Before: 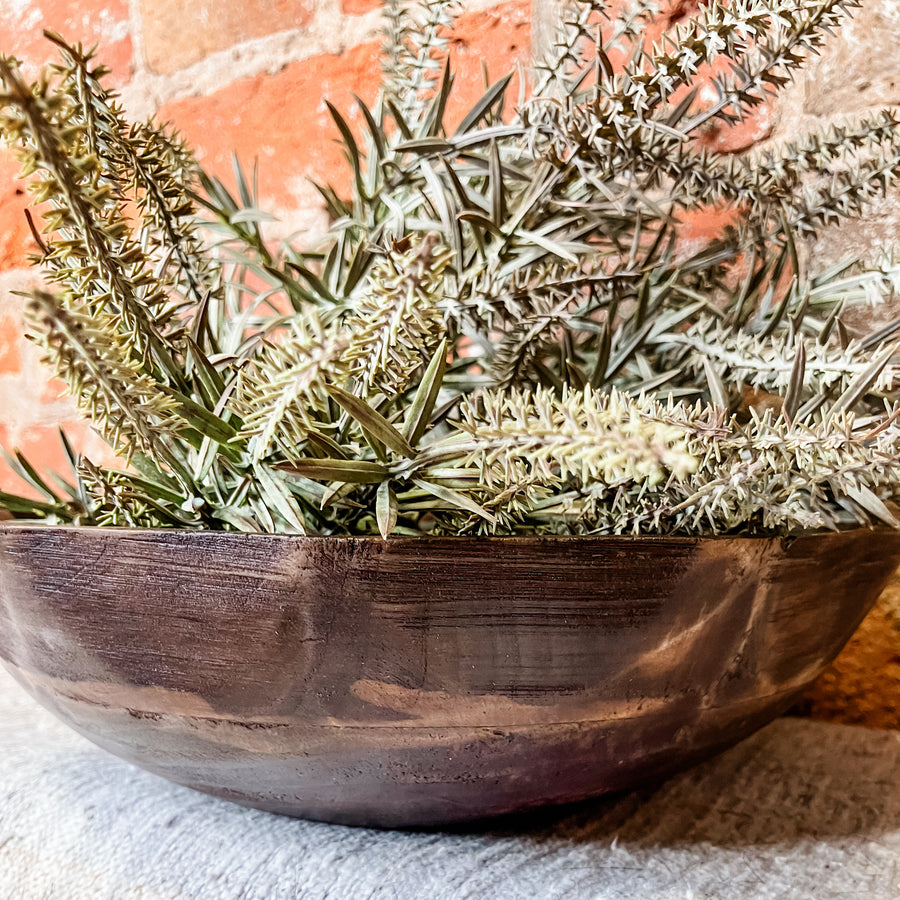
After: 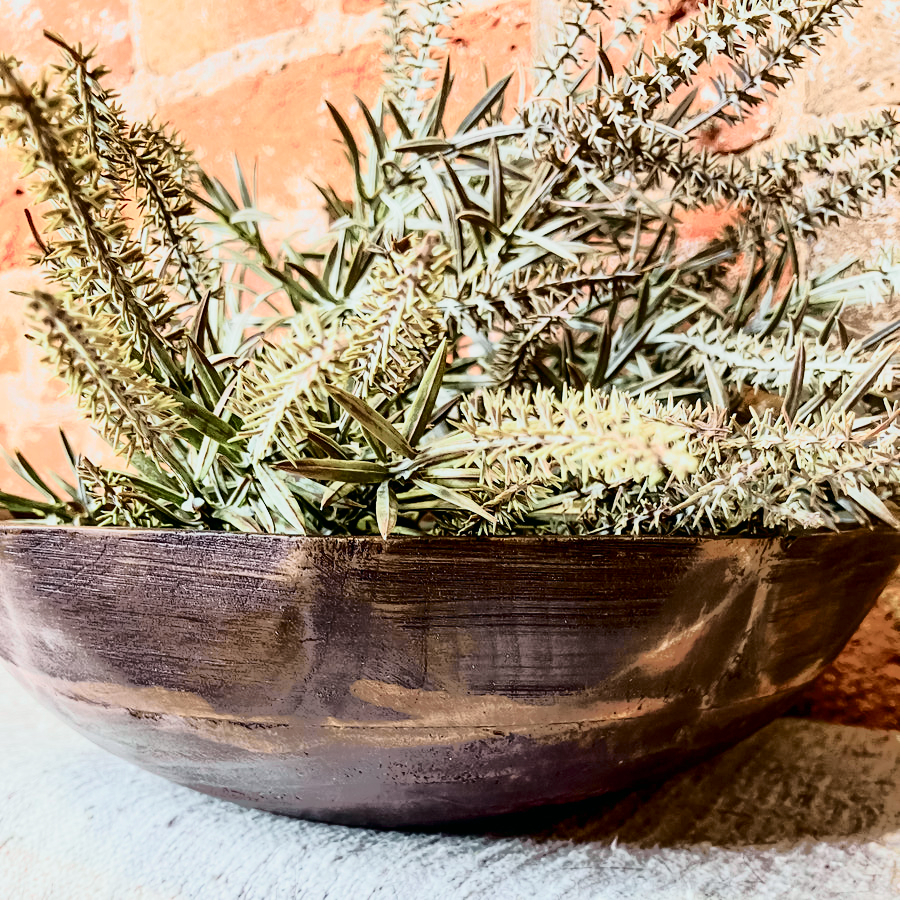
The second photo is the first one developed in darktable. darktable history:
tone curve: curves: ch0 [(0, 0) (0.081, 0.033) (0.192, 0.124) (0.283, 0.238) (0.407, 0.476) (0.495, 0.521) (0.661, 0.756) (0.788, 0.87) (1, 0.951)]; ch1 [(0, 0) (0.161, 0.092) (0.35, 0.33) (0.392, 0.392) (0.427, 0.426) (0.479, 0.472) (0.505, 0.497) (0.521, 0.524) (0.567, 0.56) (0.583, 0.592) (0.625, 0.627) (0.678, 0.733) (1, 1)]; ch2 [(0, 0) (0.346, 0.362) (0.404, 0.427) (0.502, 0.499) (0.531, 0.523) (0.544, 0.561) (0.58, 0.59) (0.629, 0.642) (0.717, 0.678) (1, 1)], color space Lab, independent channels, preserve colors none
